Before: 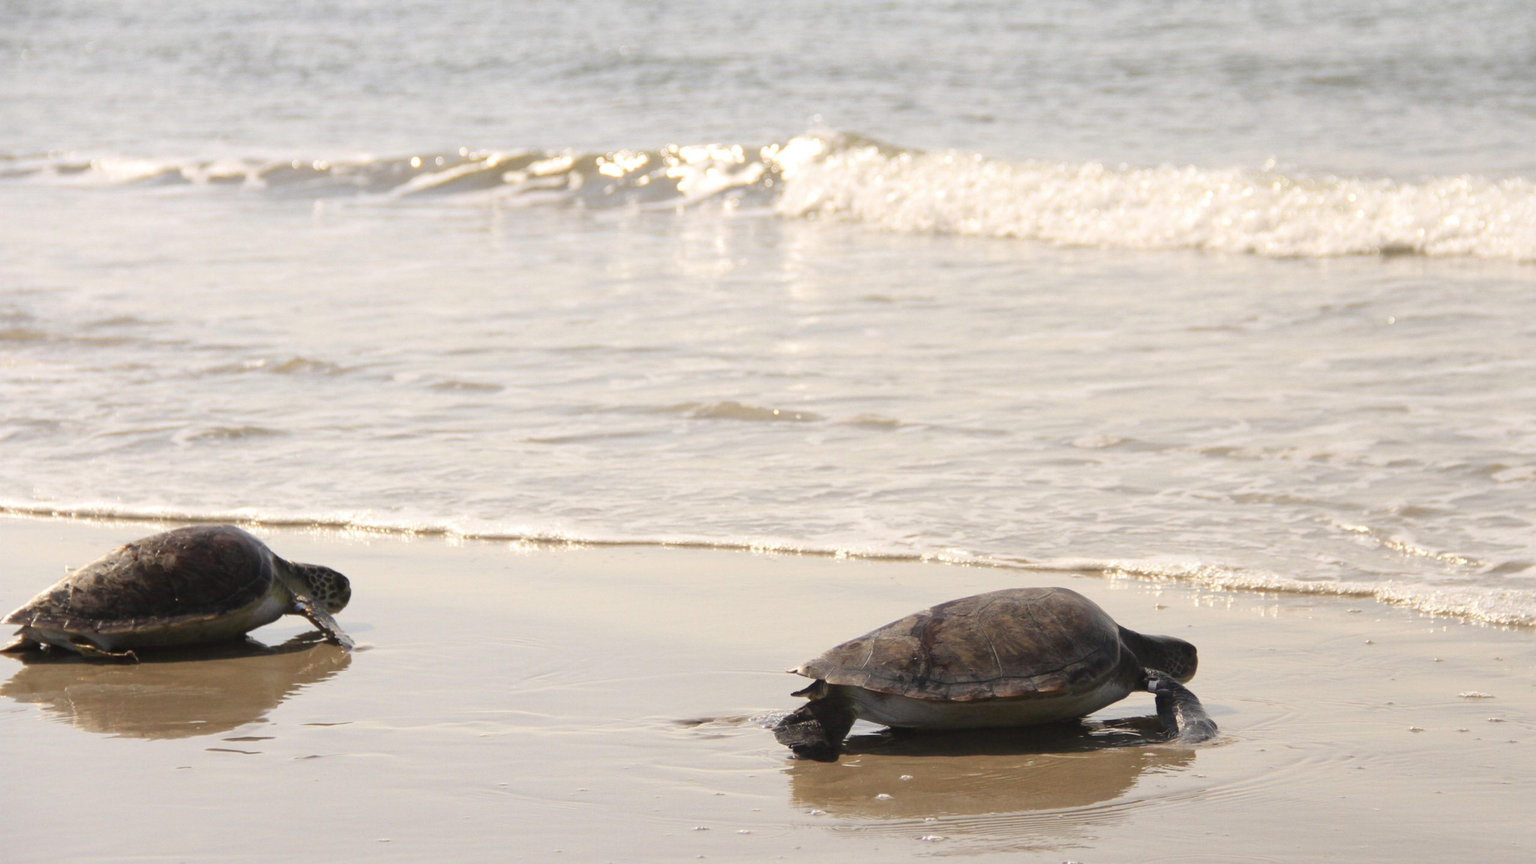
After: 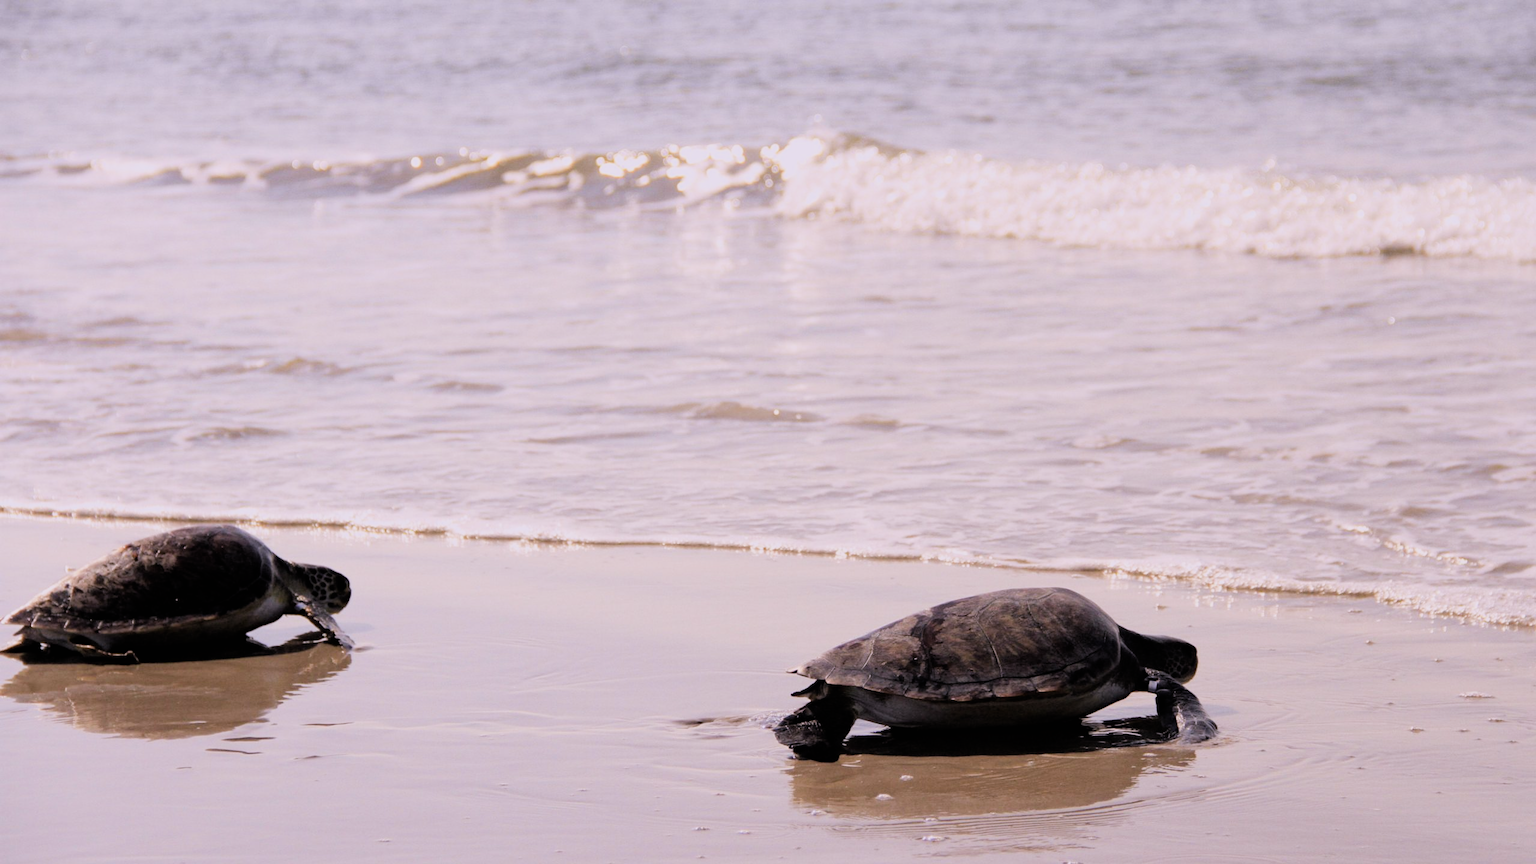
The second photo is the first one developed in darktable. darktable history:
haze removal: adaptive false
shadows and highlights: radius 125.52, shadows 21.24, highlights -21.4, low approximation 0.01
filmic rgb: black relative exposure -5.09 EV, white relative exposure 3.98 EV, hardness 2.89, contrast 1.3, highlights saturation mix -28.94%
color calibration: output R [1.063, -0.012, -0.003, 0], output B [-0.079, 0.047, 1, 0], illuminant custom, x 0.372, y 0.382, temperature 4282.01 K
